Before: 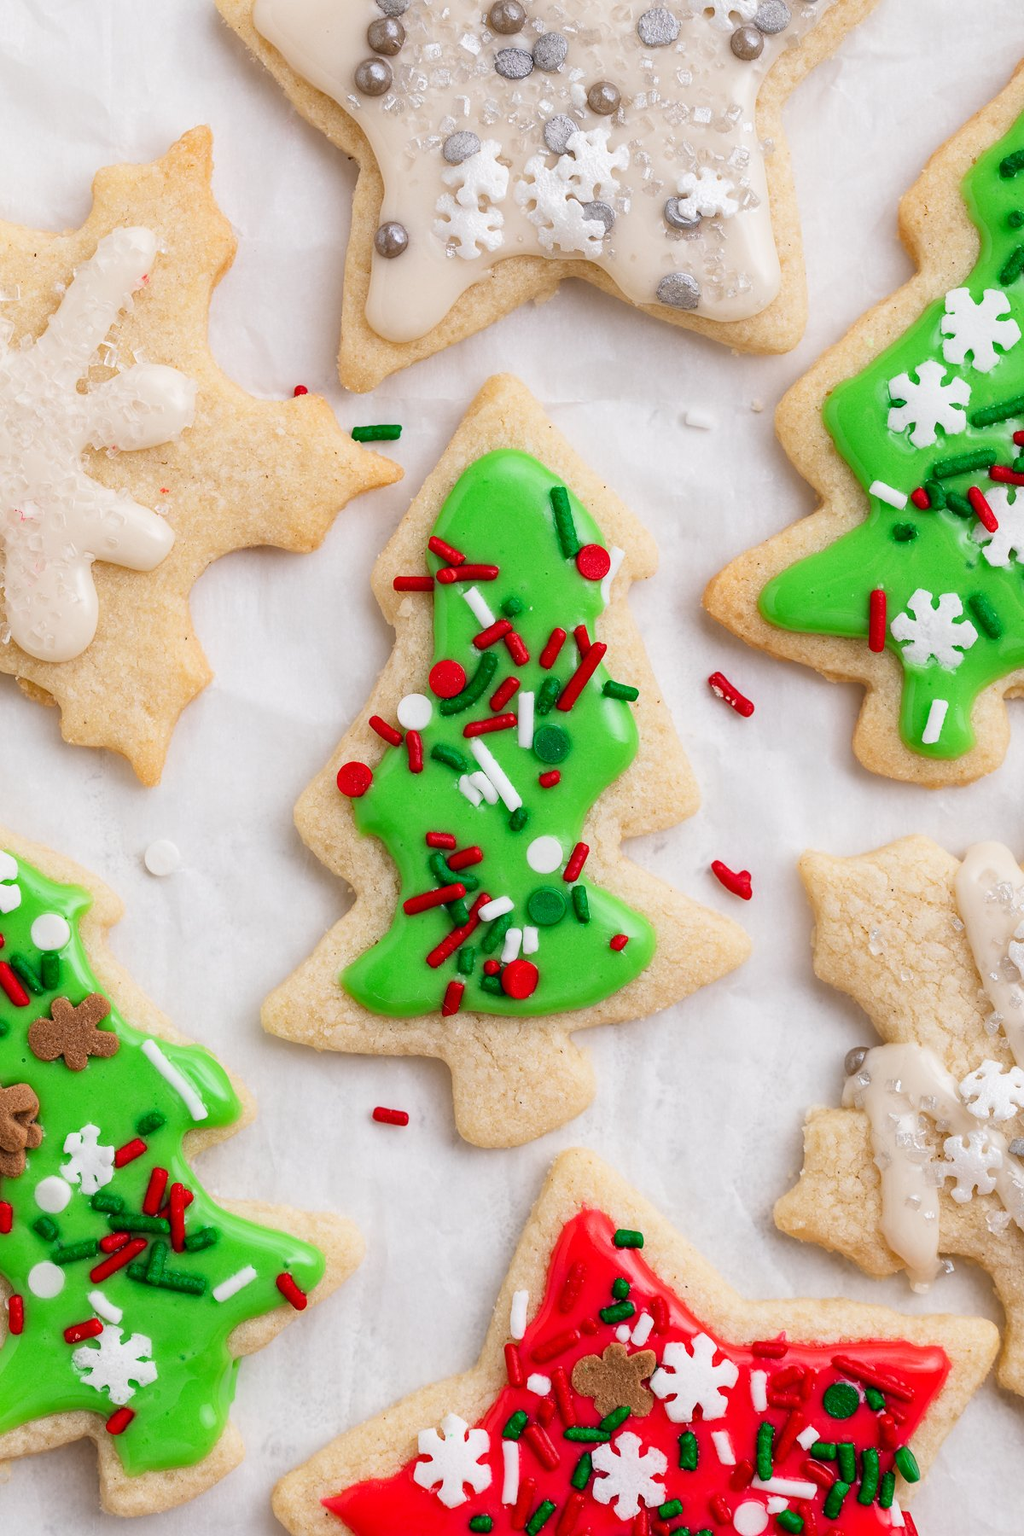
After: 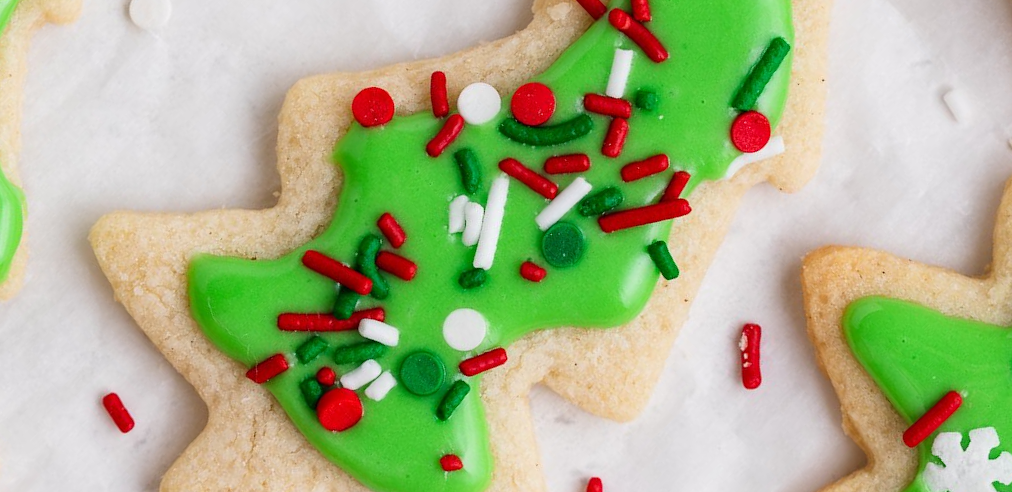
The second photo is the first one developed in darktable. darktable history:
crop and rotate: angle -45.97°, top 16.13%, right 0.954%, bottom 11.603%
